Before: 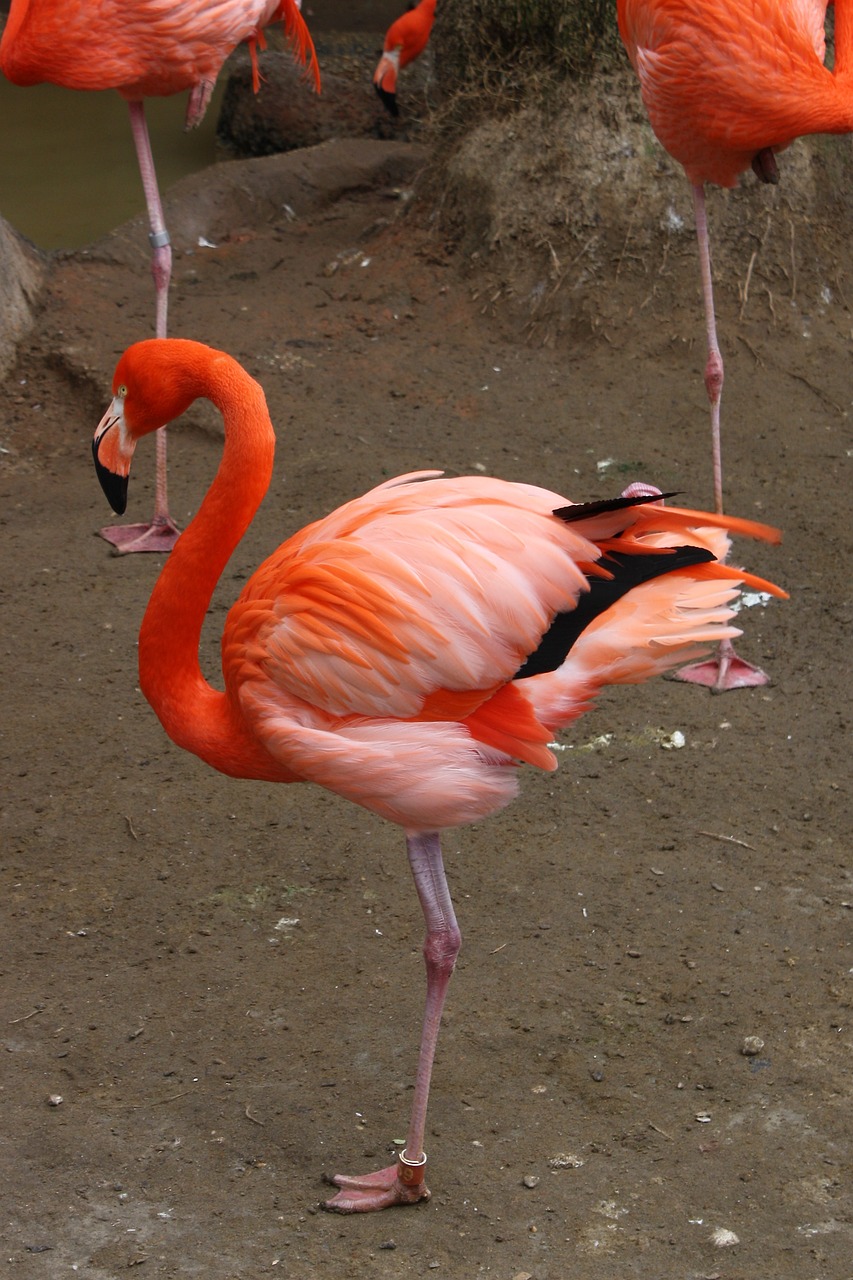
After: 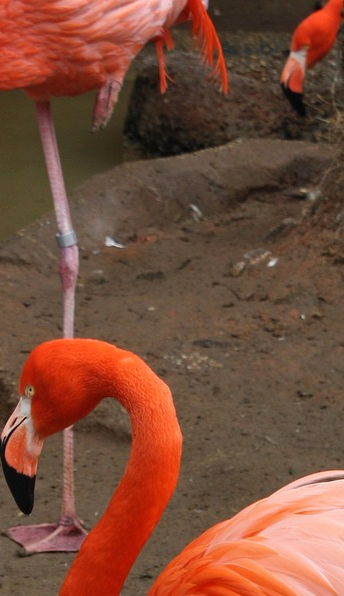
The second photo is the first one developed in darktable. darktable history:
crop and rotate: left 11.011%, top 0.053%, right 48.658%, bottom 53.324%
shadows and highlights: soften with gaussian
